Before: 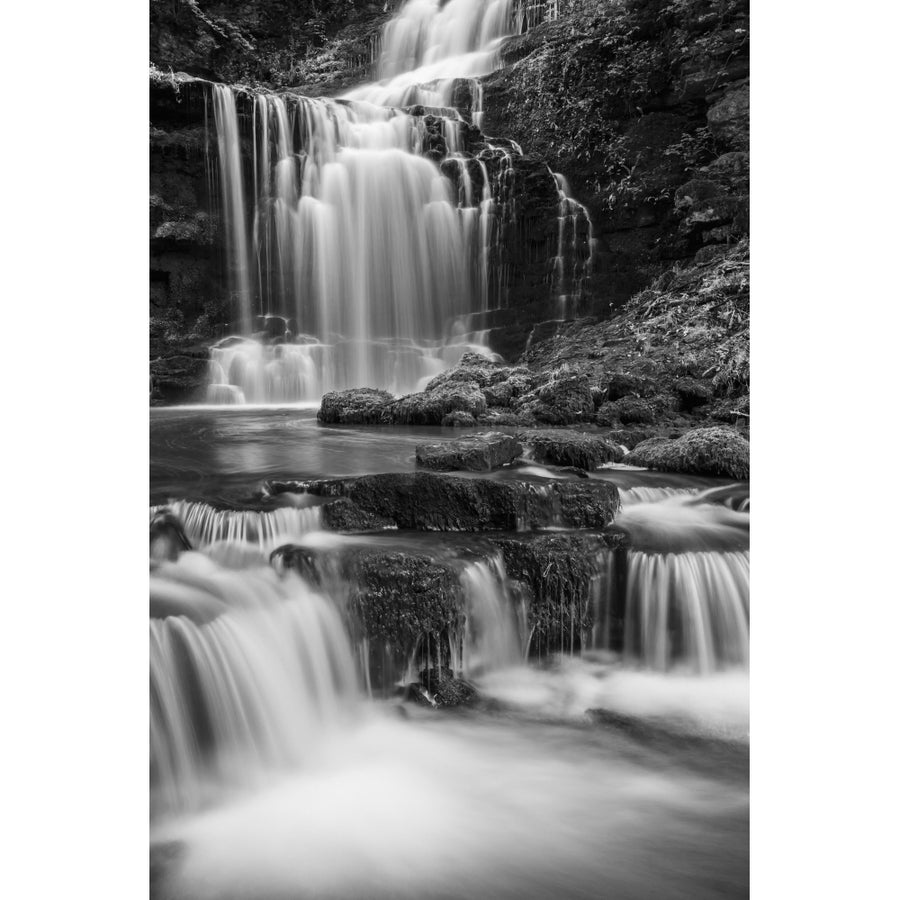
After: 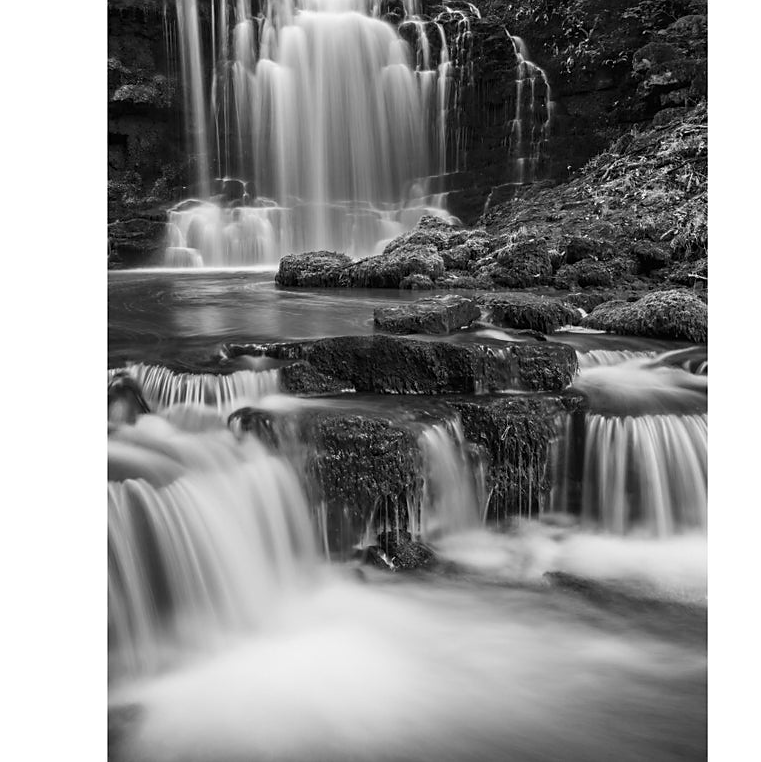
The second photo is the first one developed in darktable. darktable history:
crop and rotate: left 4.753%, top 15.273%, right 10.684%
sharpen: radius 1.91, amount 0.407, threshold 1.732
